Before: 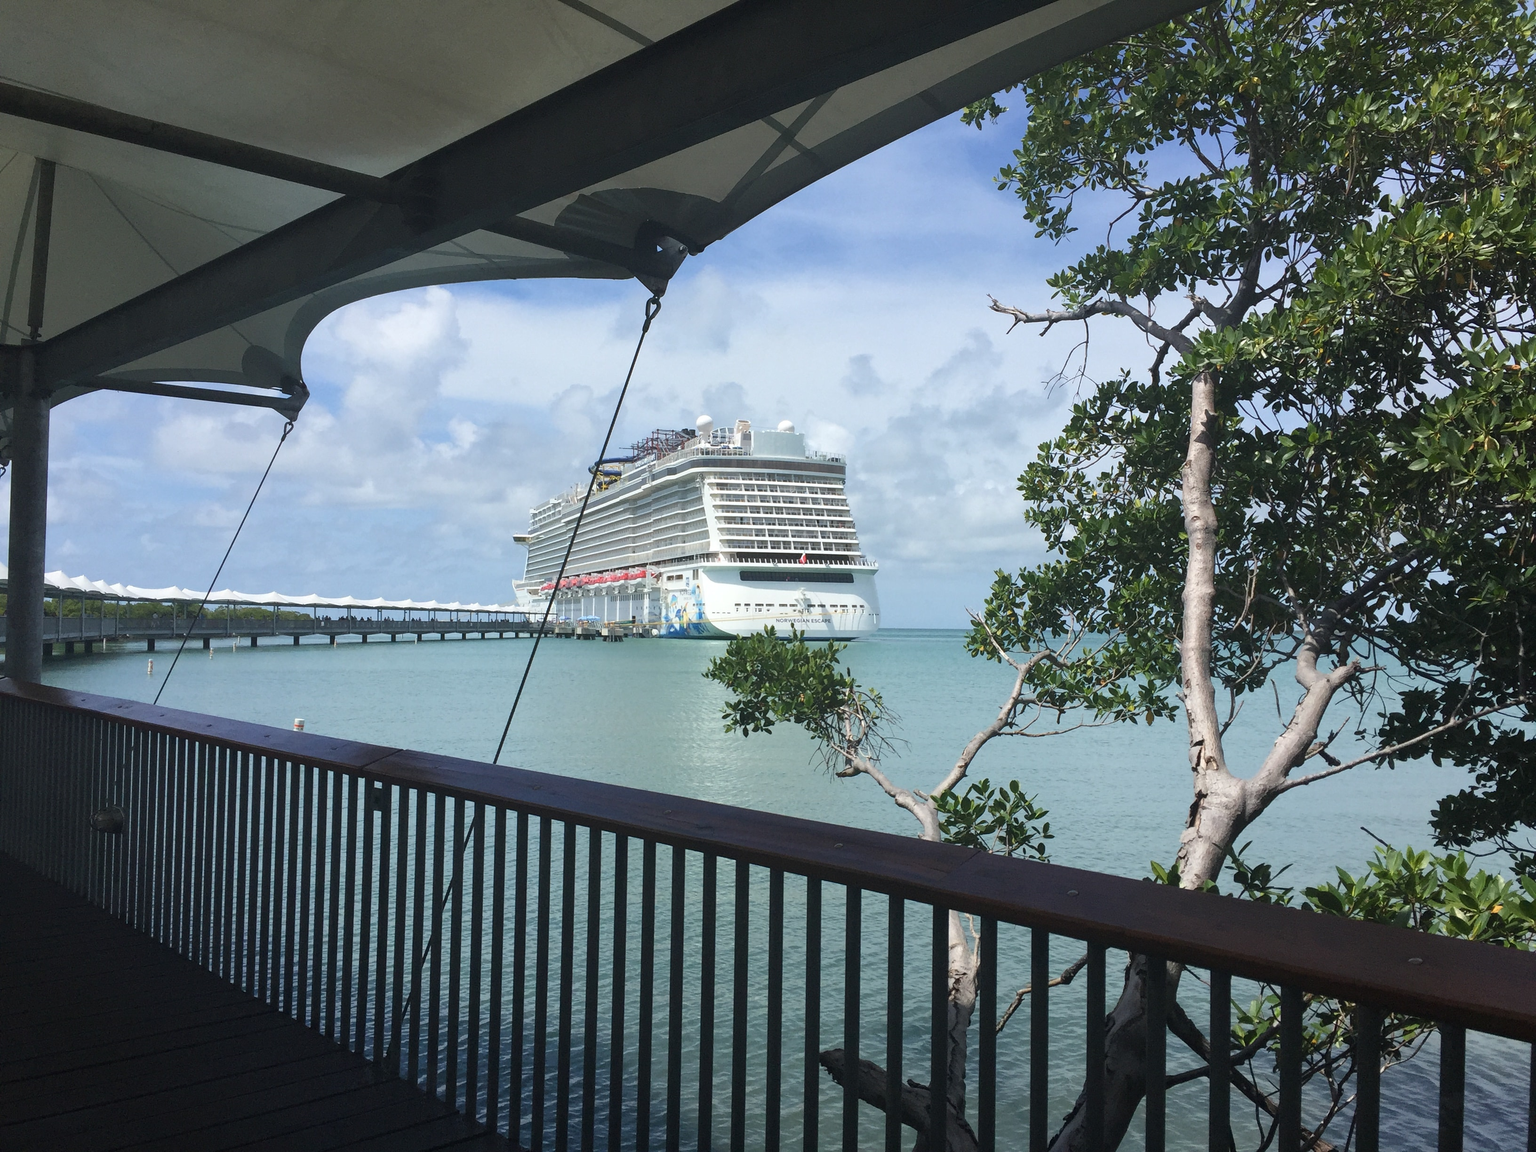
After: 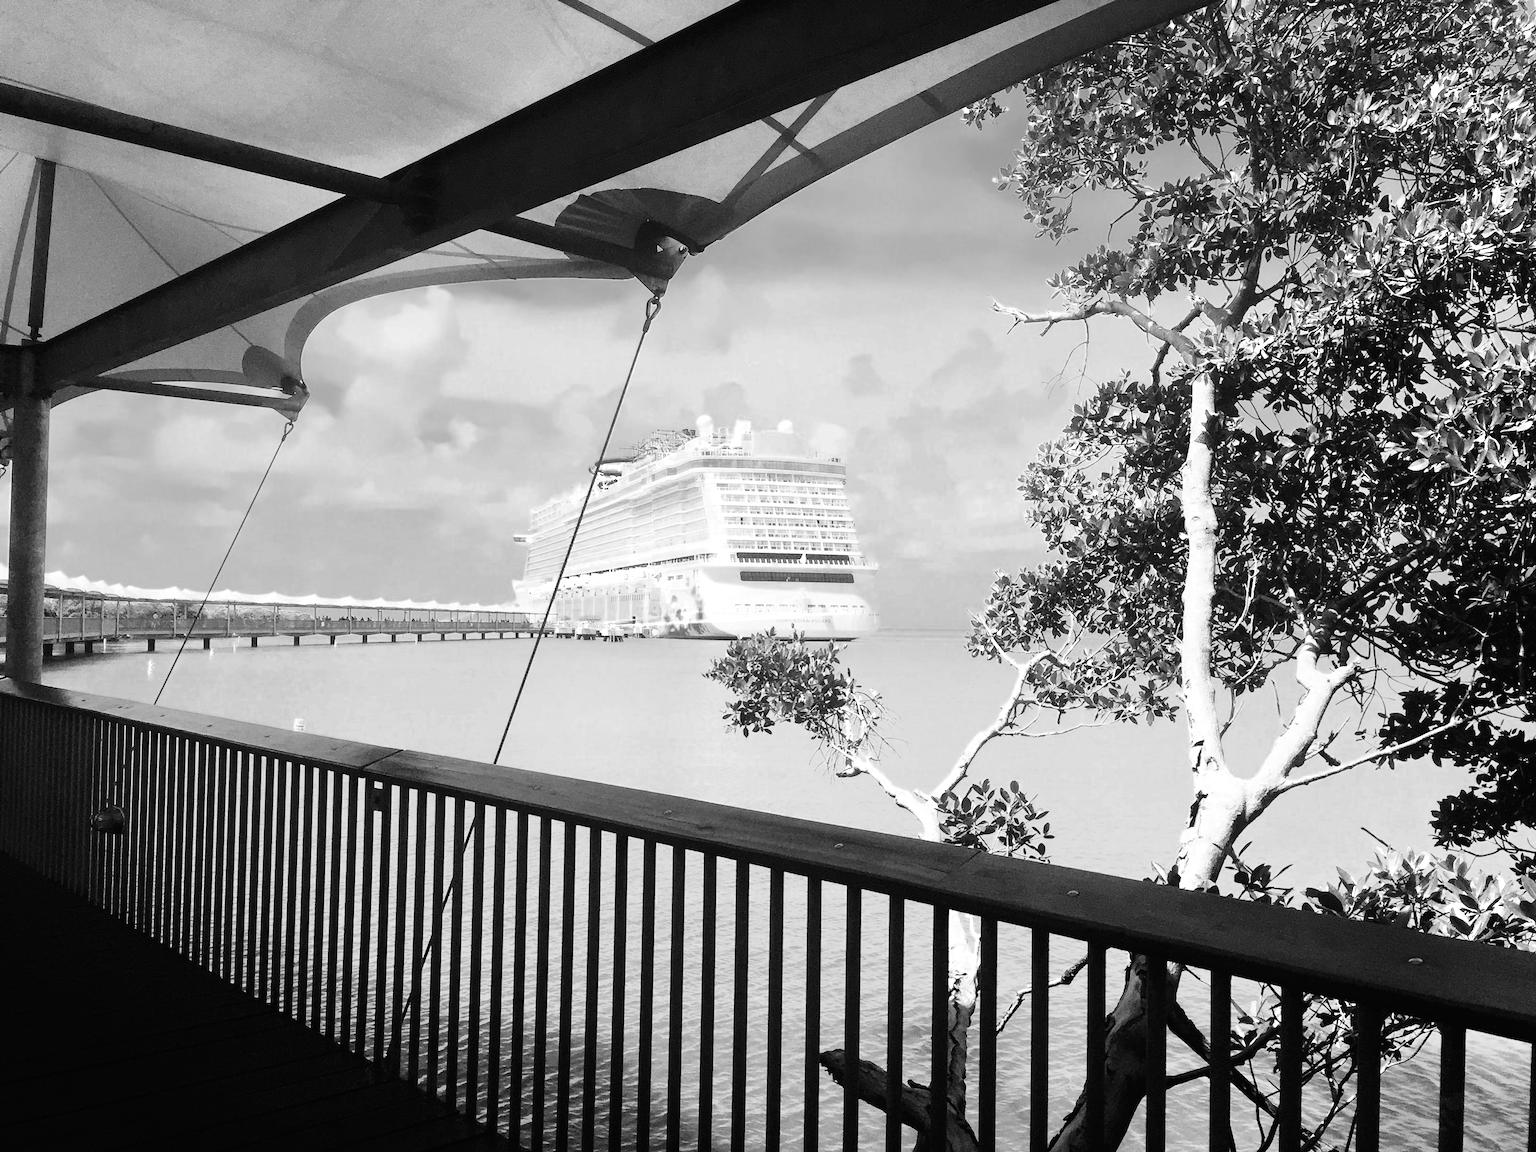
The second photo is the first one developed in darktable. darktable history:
tone equalizer: -8 EV -1.12 EV, -7 EV -1.02 EV, -6 EV -0.901 EV, -5 EV -0.566 EV, -3 EV 0.581 EV, -2 EV 0.881 EV, -1 EV 0.993 EV, +0 EV 1.06 EV
base curve: curves: ch0 [(0, 0) (0.007, 0.004) (0.027, 0.03) (0.046, 0.07) (0.207, 0.54) (0.442, 0.872) (0.673, 0.972) (1, 1)], preserve colors average RGB
color zones: curves: ch0 [(0.002, 0.593) (0.143, 0.417) (0.285, 0.541) (0.455, 0.289) (0.608, 0.327) (0.727, 0.283) (0.869, 0.571) (1, 0.603)]; ch1 [(0, 0) (0.143, 0) (0.286, 0) (0.429, 0) (0.571, 0) (0.714, 0) (0.857, 0)]
